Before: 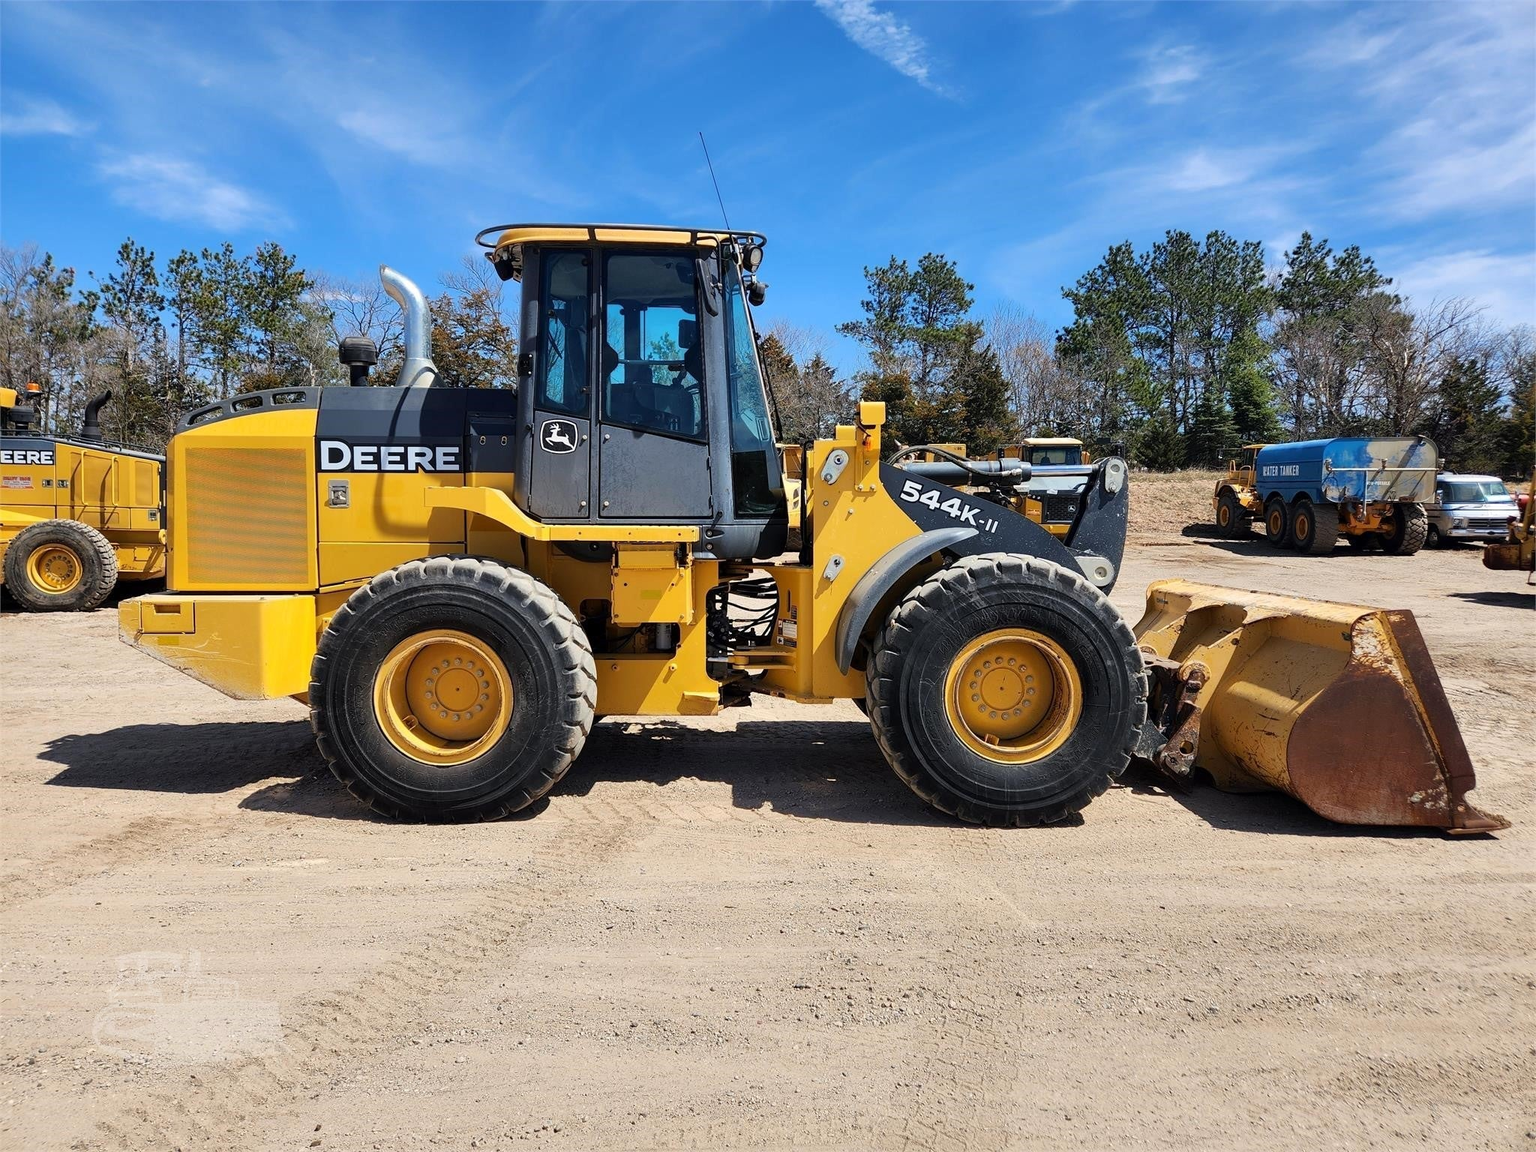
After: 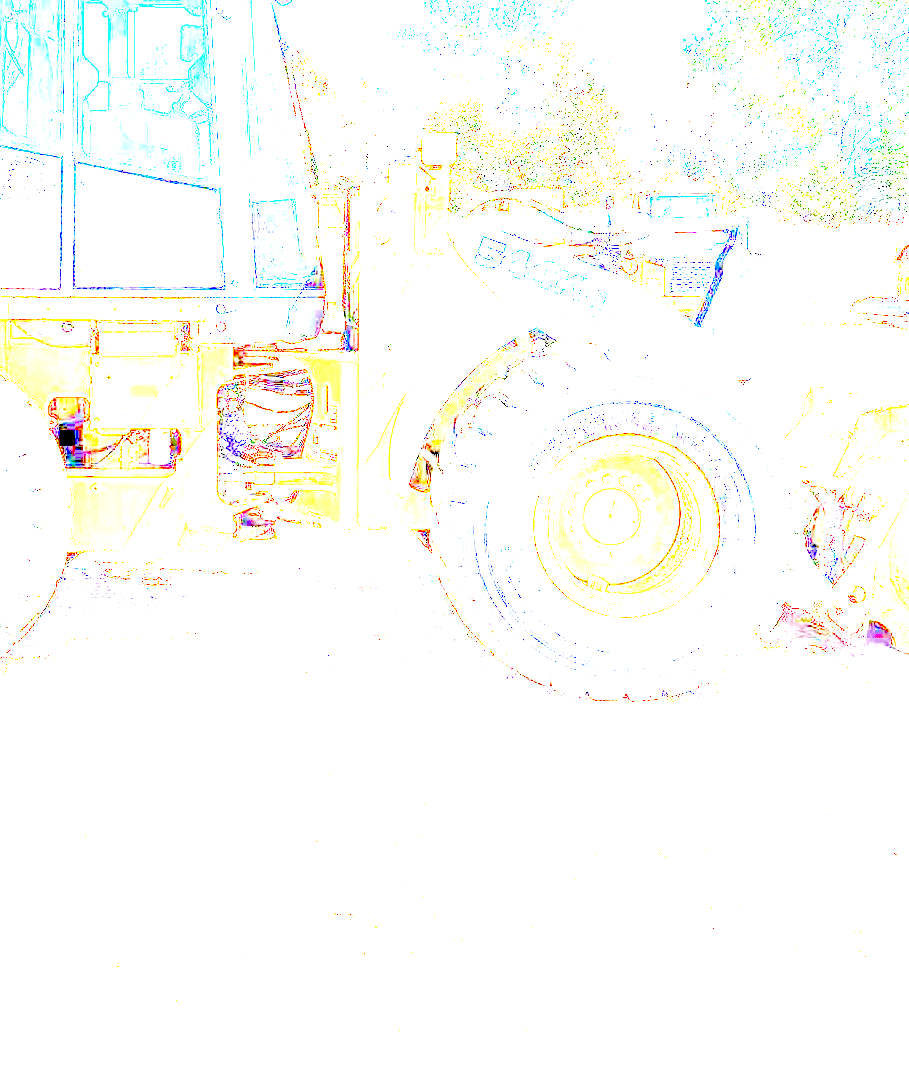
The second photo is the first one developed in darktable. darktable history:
exposure: exposure 8 EV, compensate highlight preservation false
levels: levels [0.036, 0.364, 0.827]
crop: left 35.432%, top 26.233%, right 20.145%, bottom 3.432%
